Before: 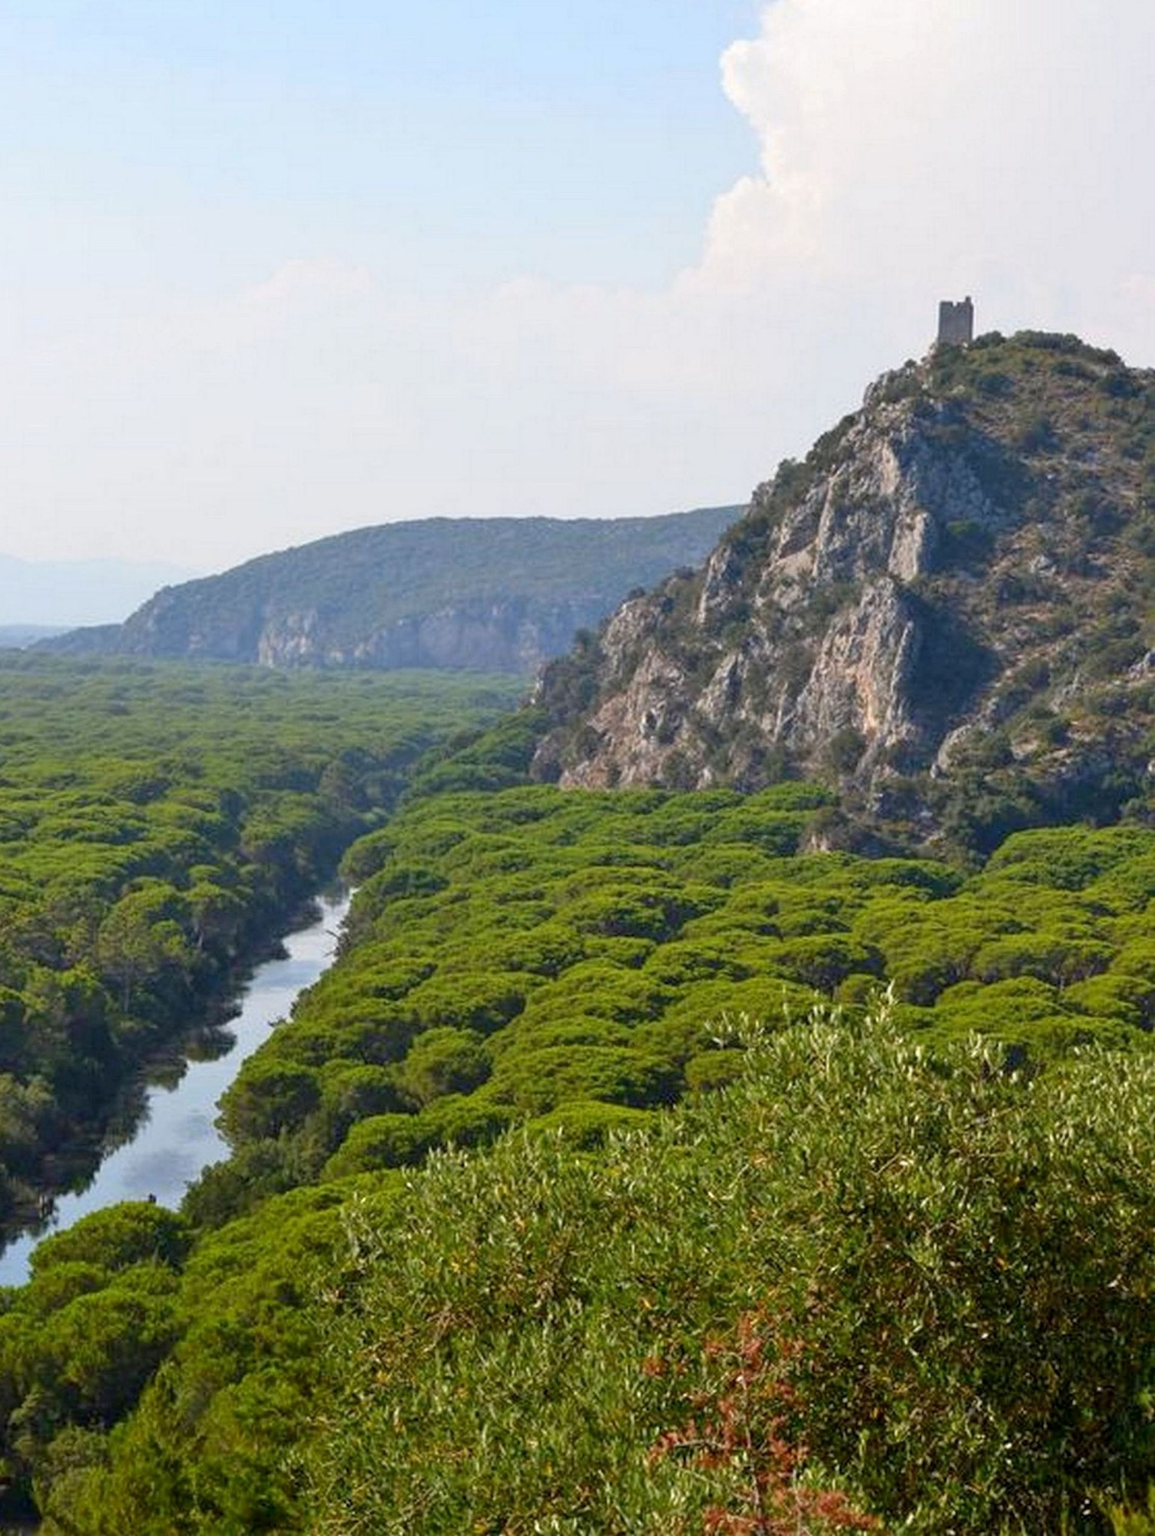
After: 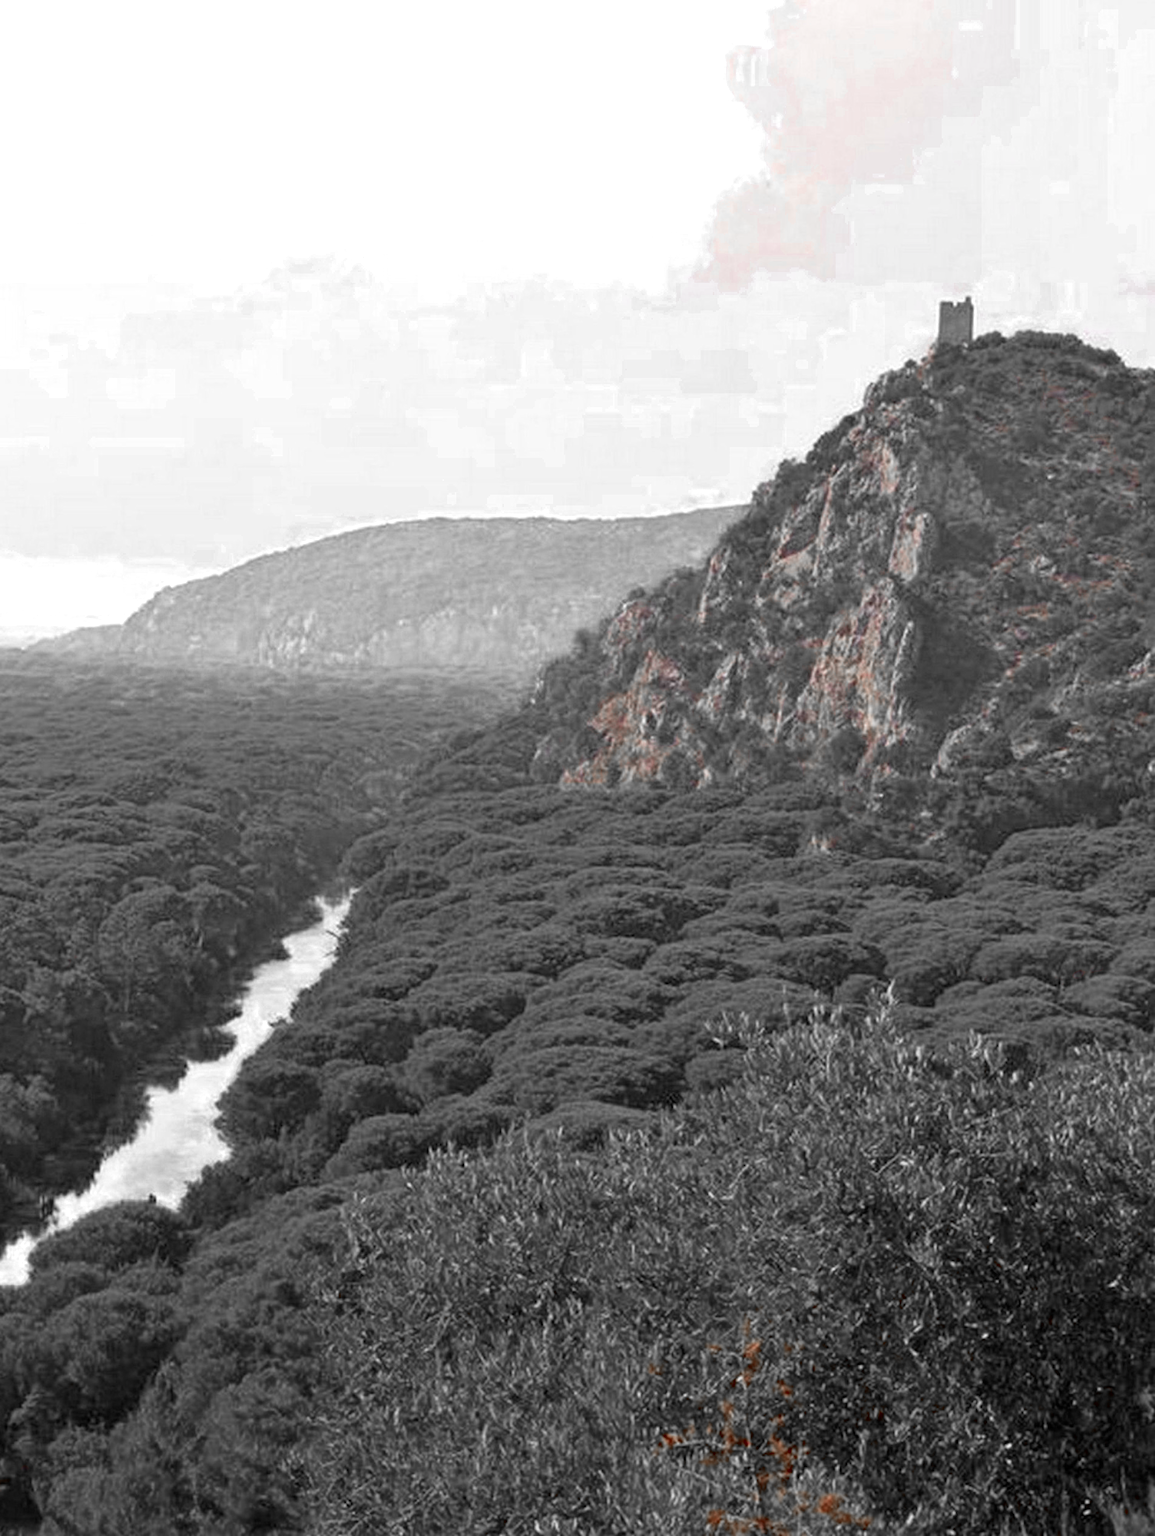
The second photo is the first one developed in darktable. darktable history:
velvia: on, module defaults
color zones: curves: ch0 [(0, 0.352) (0.143, 0.407) (0.286, 0.386) (0.429, 0.431) (0.571, 0.829) (0.714, 0.853) (0.857, 0.833) (1, 0.352)]; ch1 [(0, 0.604) (0.072, 0.726) (0.096, 0.608) (0.205, 0.007) (0.571, -0.006) (0.839, -0.013) (0.857, -0.012) (1, 0.604)]
